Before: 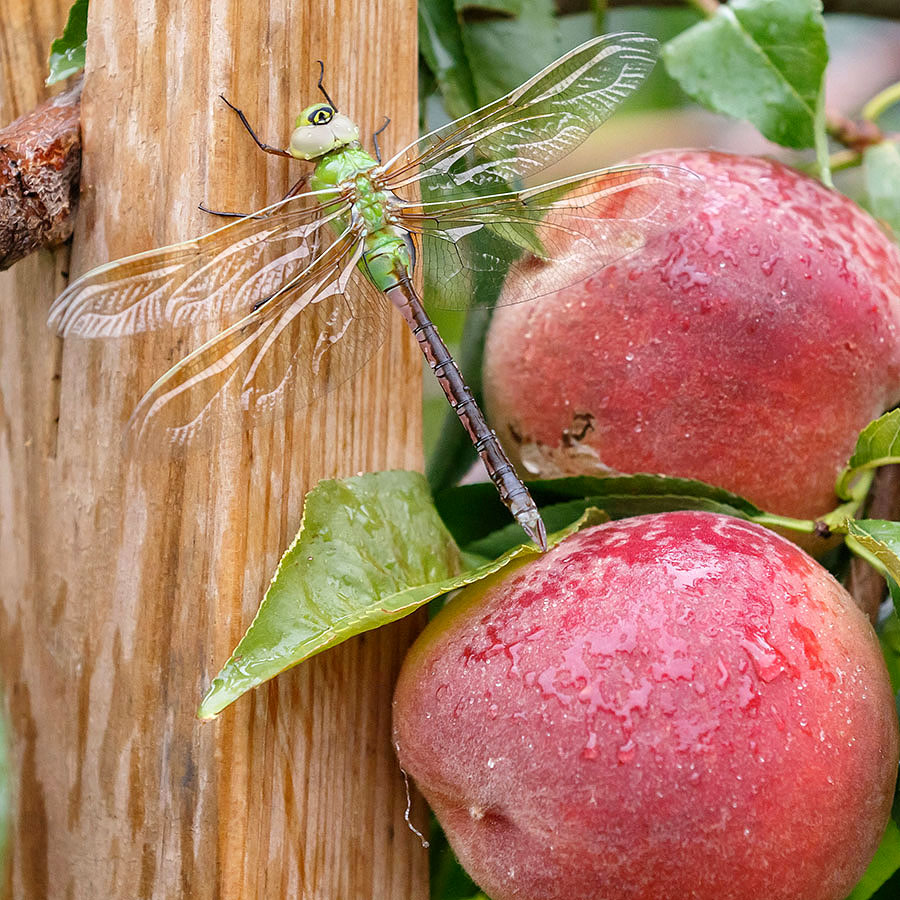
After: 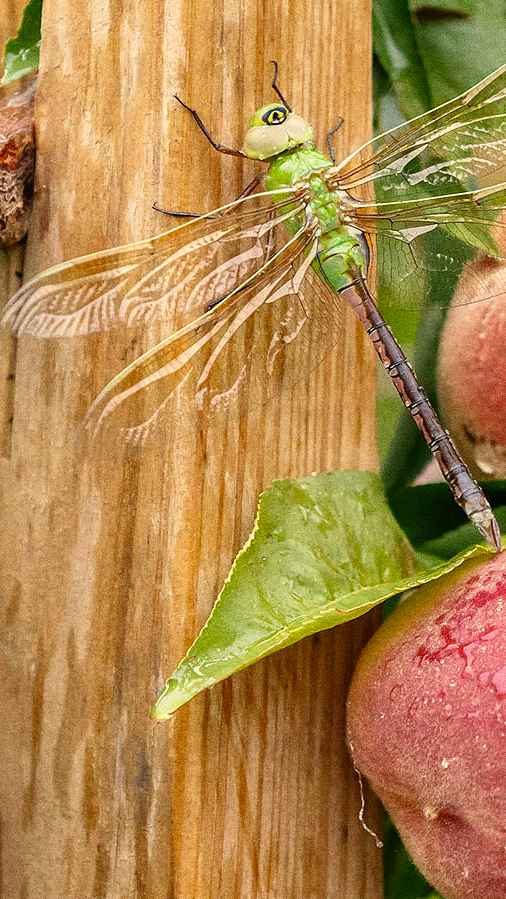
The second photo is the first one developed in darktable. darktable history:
color correction: highlights a* 1.39, highlights b* 17.83
grain: coarseness 0.09 ISO, strength 40%
crop: left 5.114%, right 38.589%
velvia: on, module defaults
